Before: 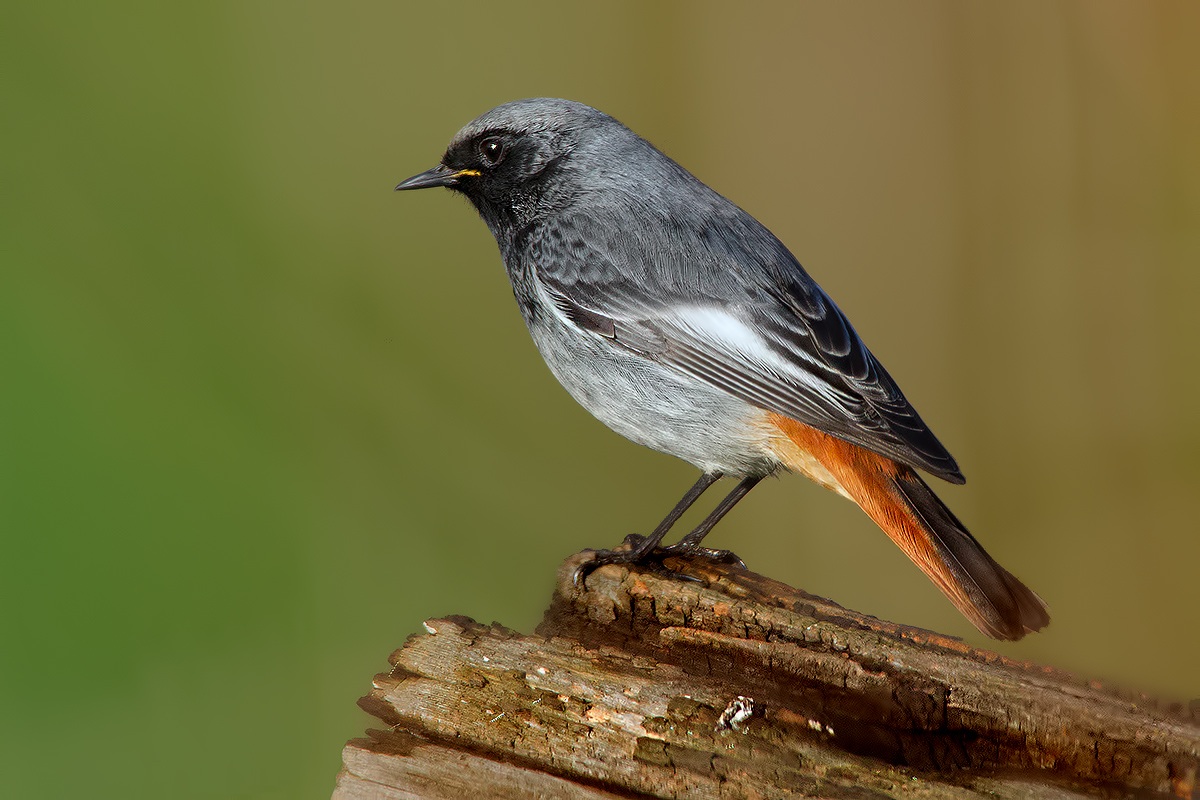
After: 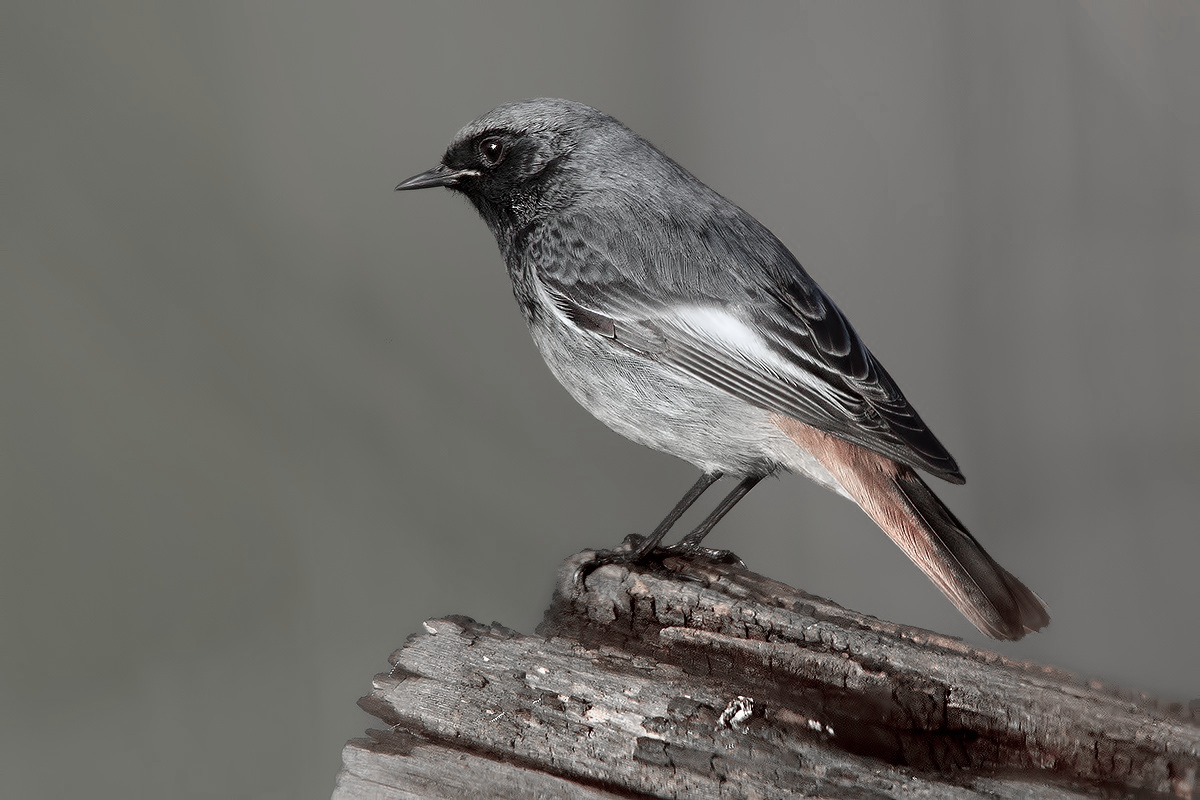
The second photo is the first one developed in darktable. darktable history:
exposure: exposure 0.014 EV, compensate exposure bias true, compensate highlight preservation false
tone curve: curves: ch1 [(0, 0) (0.214, 0.291) (0.372, 0.44) (0.463, 0.476) (0.498, 0.502) (0.521, 0.531) (1, 1)]; ch2 [(0, 0) (0.456, 0.447) (0.5, 0.5) (0.547, 0.557) (0.592, 0.57) (0.631, 0.602) (1, 1)], color space Lab, independent channels, preserve colors none
color zones: curves: ch0 [(0, 0.559) (0.153, 0.551) (0.229, 0.5) (0.429, 0.5) (0.571, 0.5) (0.714, 0.5) (0.857, 0.5) (1, 0.559)]; ch1 [(0, 0.417) (0.112, 0.336) (0.213, 0.26) (0.429, 0.34) (0.571, 0.35) (0.683, 0.331) (0.857, 0.344) (1, 0.417)], mix 99.77%
